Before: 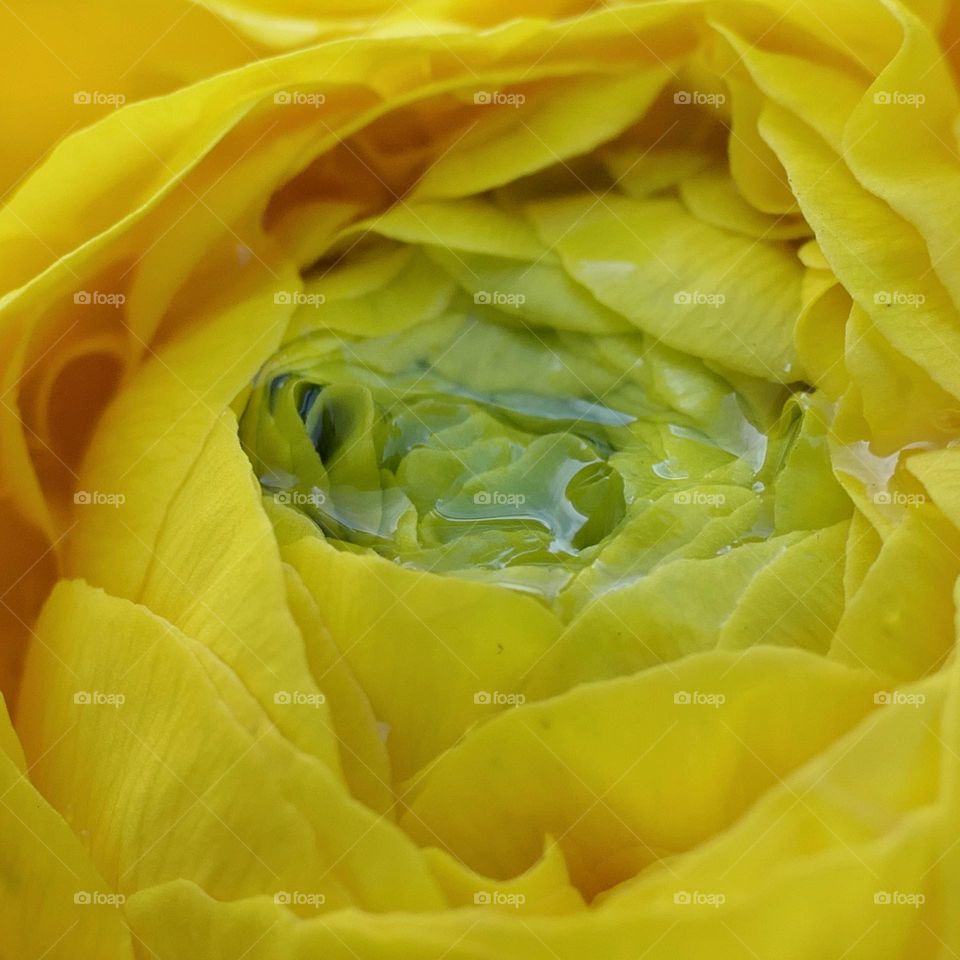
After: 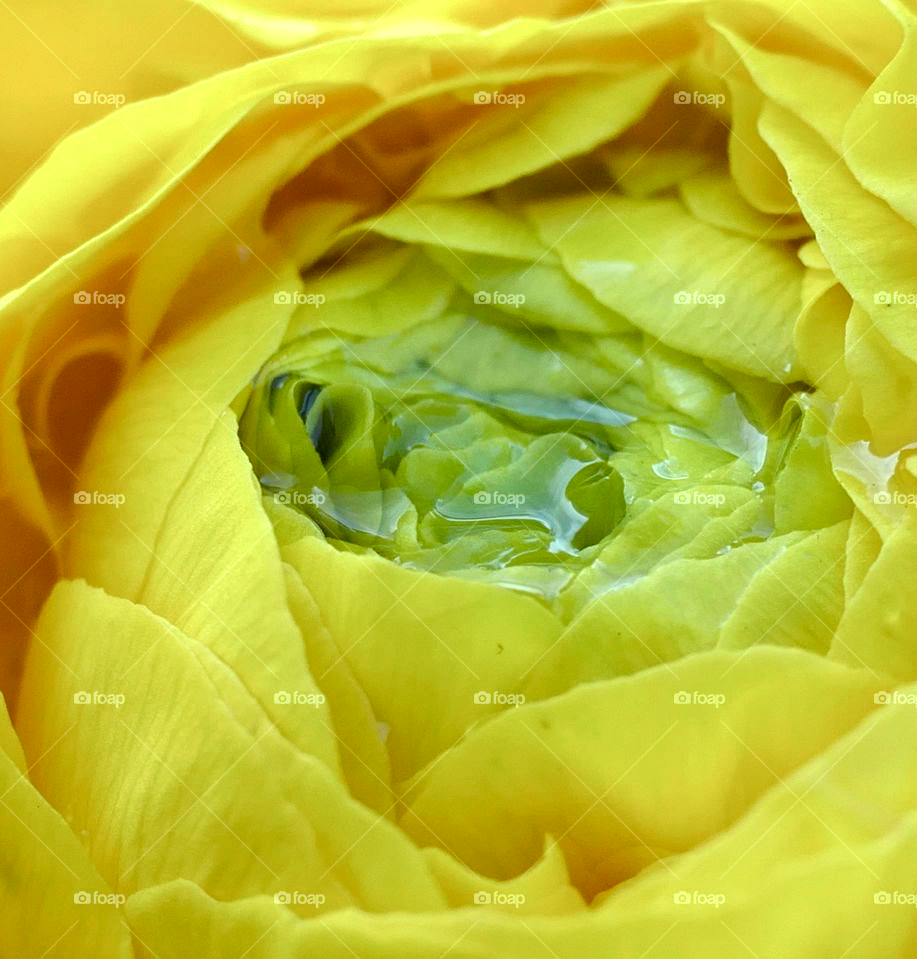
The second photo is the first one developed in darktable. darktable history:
crop: right 4.409%, bottom 0.049%
color balance rgb: highlights gain › luminance 19.99%, highlights gain › chroma 2.683%, highlights gain › hue 170.68°, linear chroma grading › global chroma -14.753%, perceptual saturation grading › global saturation 20%, perceptual saturation grading › highlights -25.348%, perceptual saturation grading › shadows 49.477%, perceptual brilliance grading › global brilliance 10.451%
